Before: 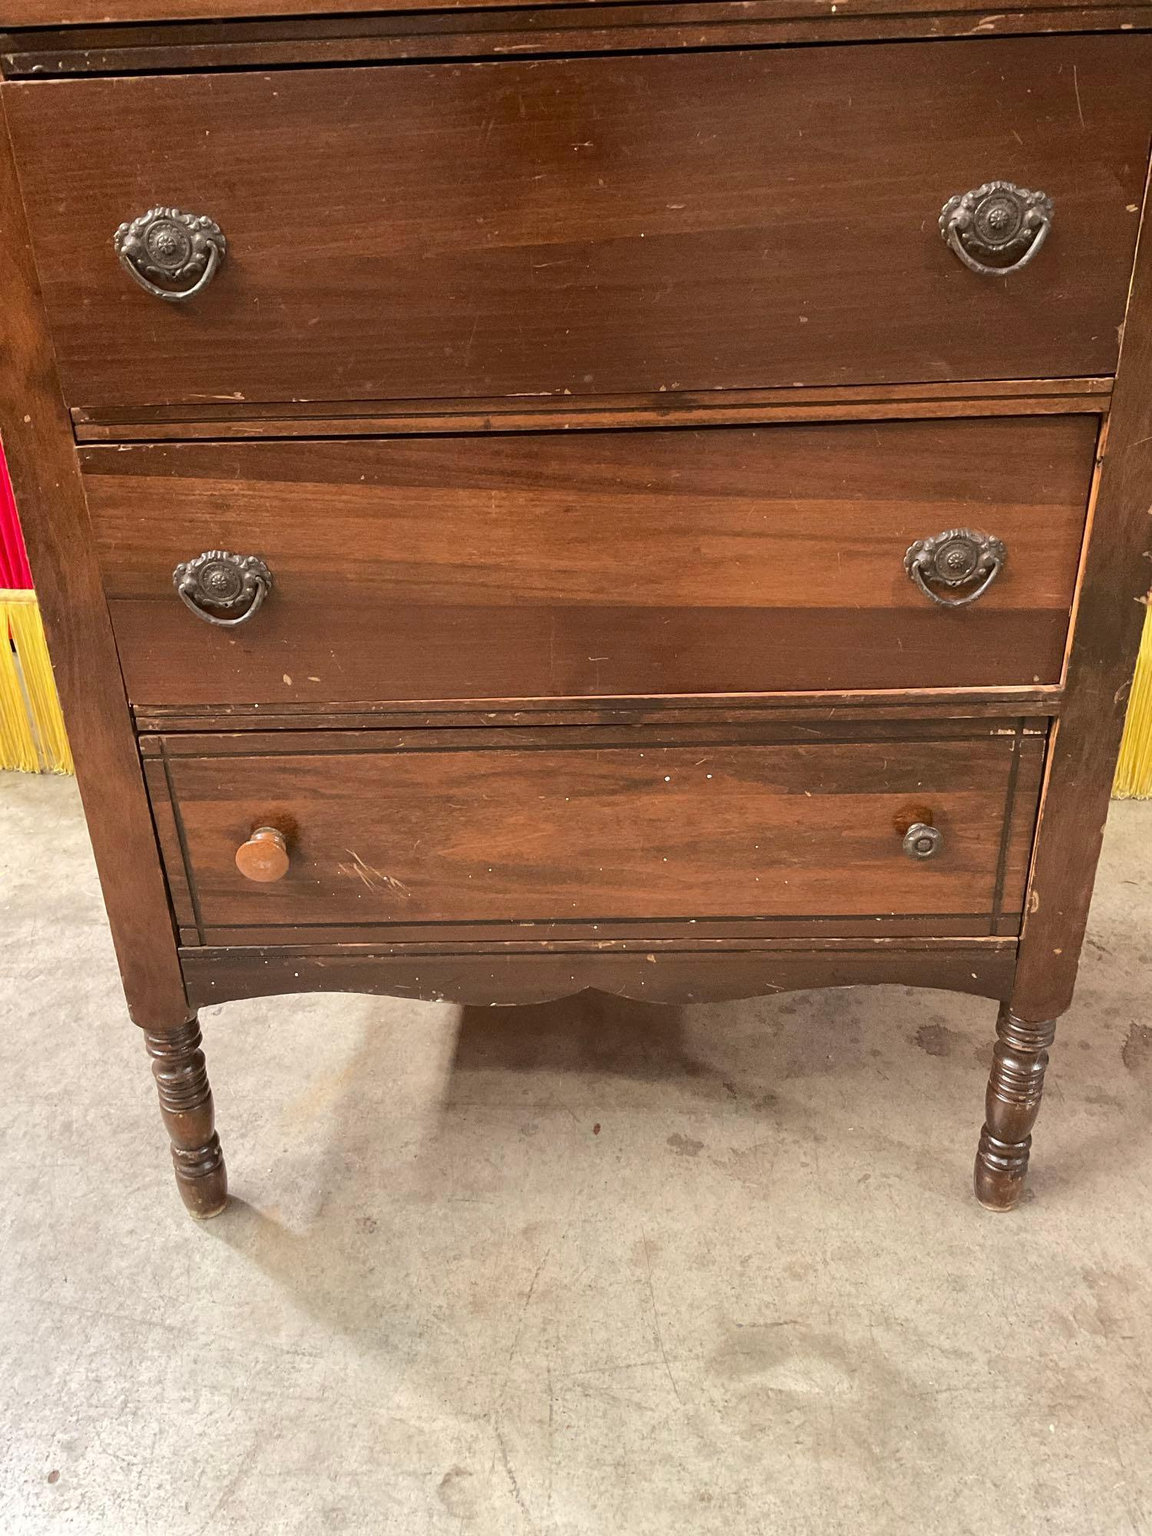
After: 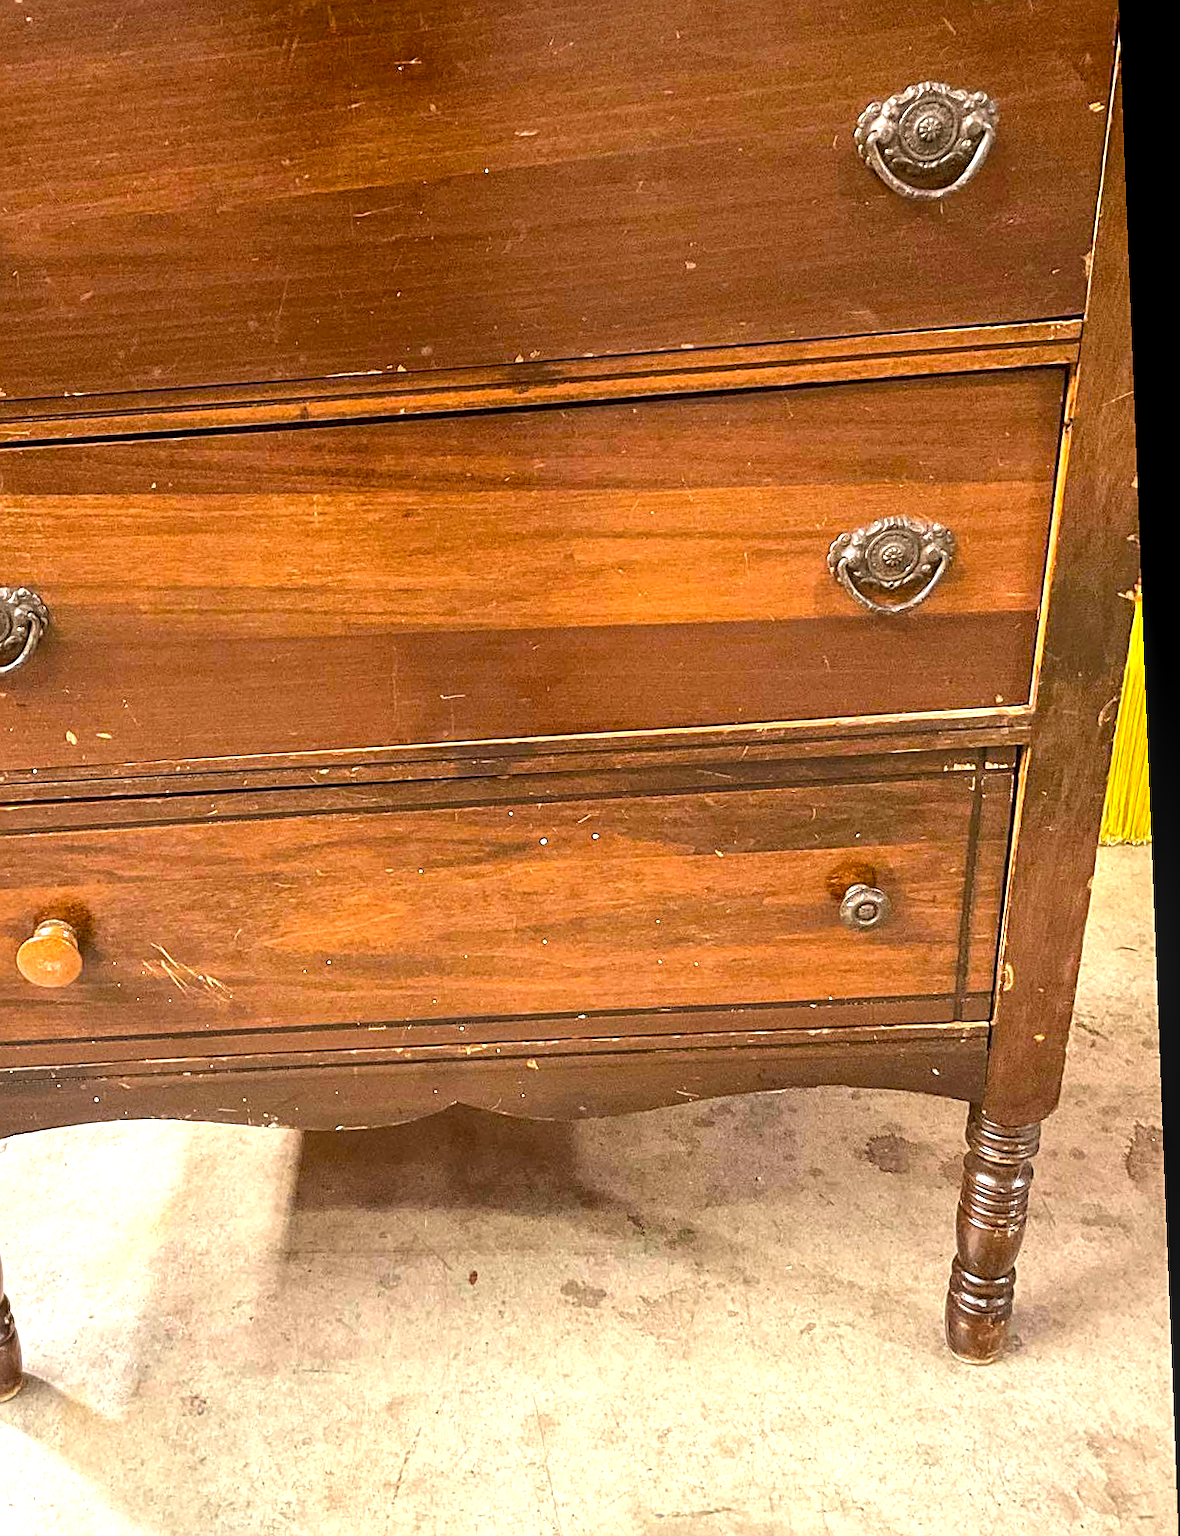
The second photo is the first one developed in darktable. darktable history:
color balance rgb: perceptual saturation grading › global saturation 25%, global vibrance 20%
sharpen: on, module defaults
rotate and perspective: rotation -2.22°, lens shift (horizontal) -0.022, automatic cropping off
local contrast: detail 130%
crop and rotate: left 20.74%, top 7.912%, right 0.375%, bottom 13.378%
exposure: black level correction -0.001, exposure 0.9 EV, compensate exposure bias true, compensate highlight preservation false
